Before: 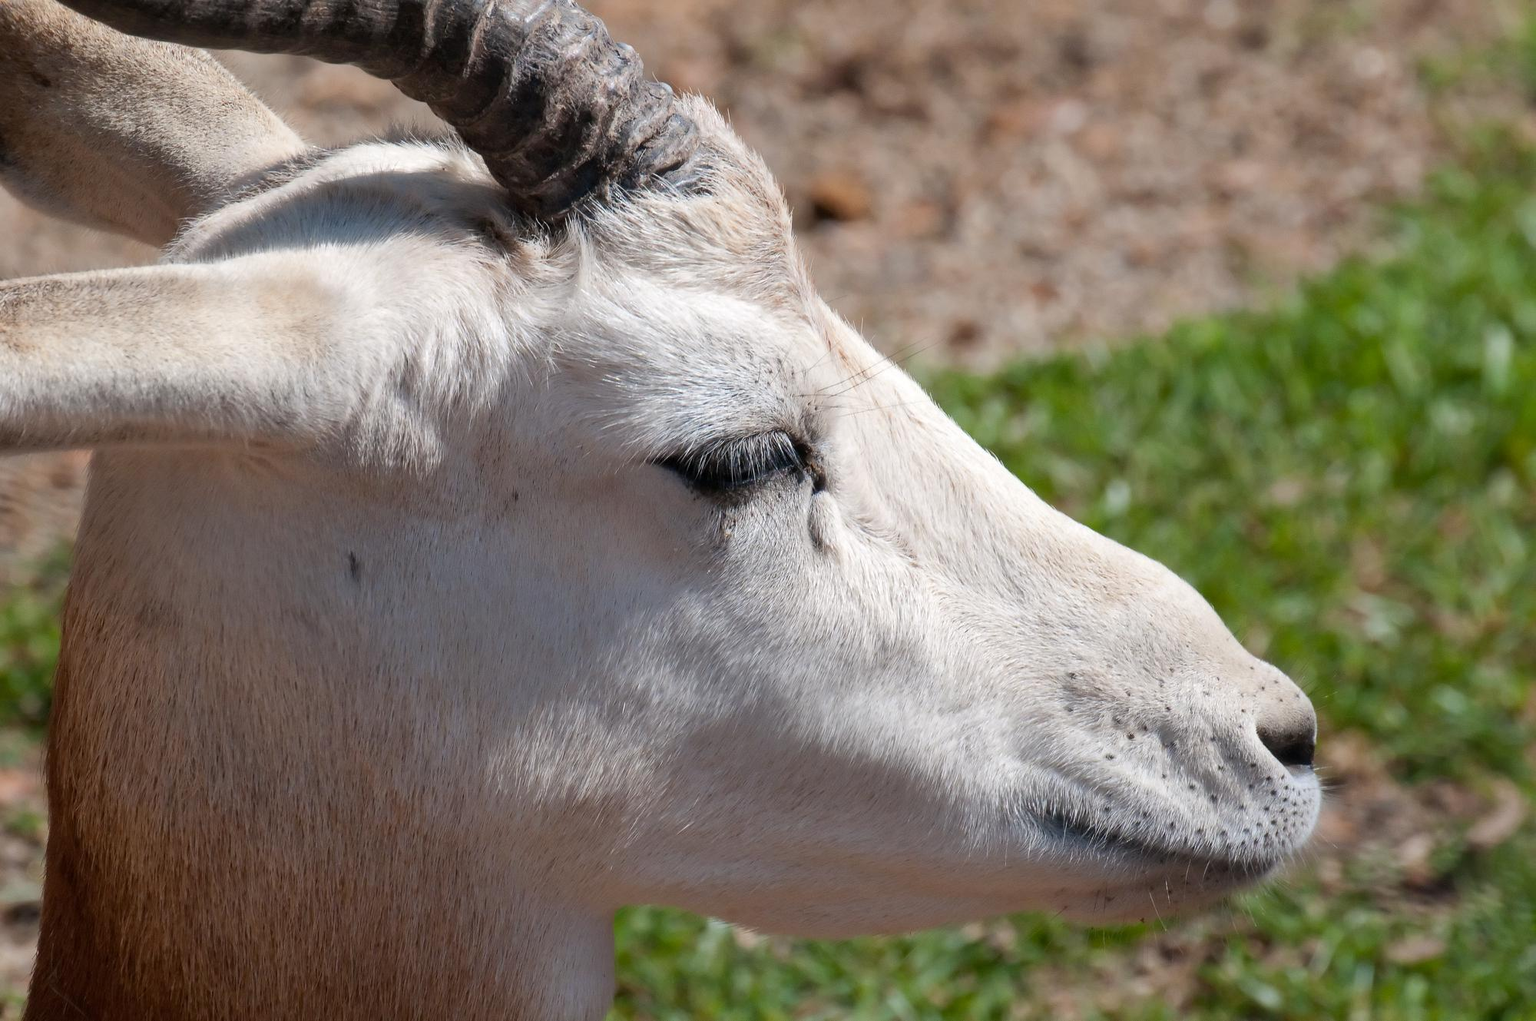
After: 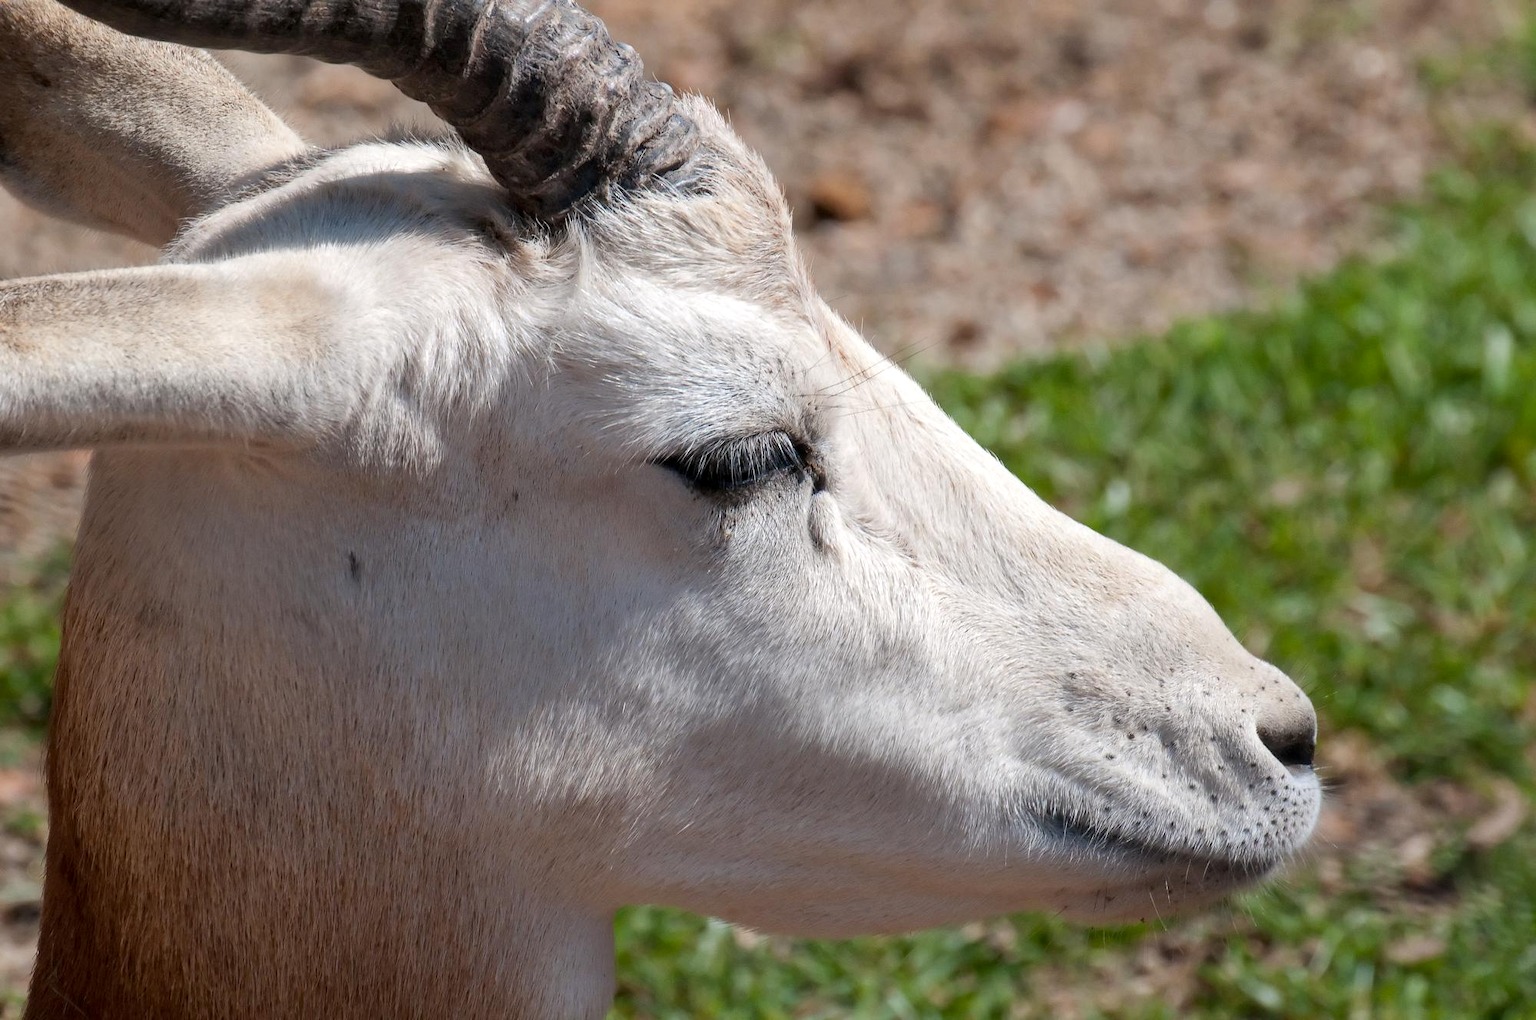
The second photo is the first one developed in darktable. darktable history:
local contrast: highlights 102%, shadows 100%, detail 119%, midtone range 0.2
